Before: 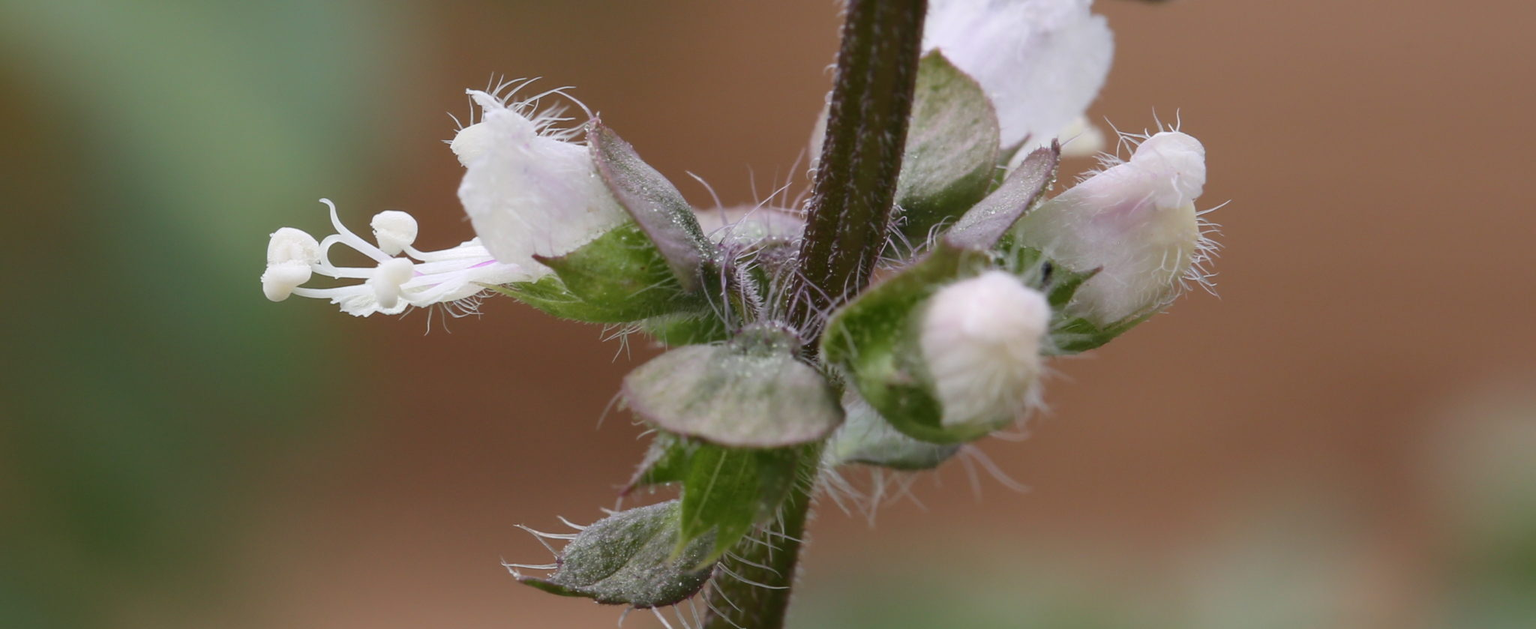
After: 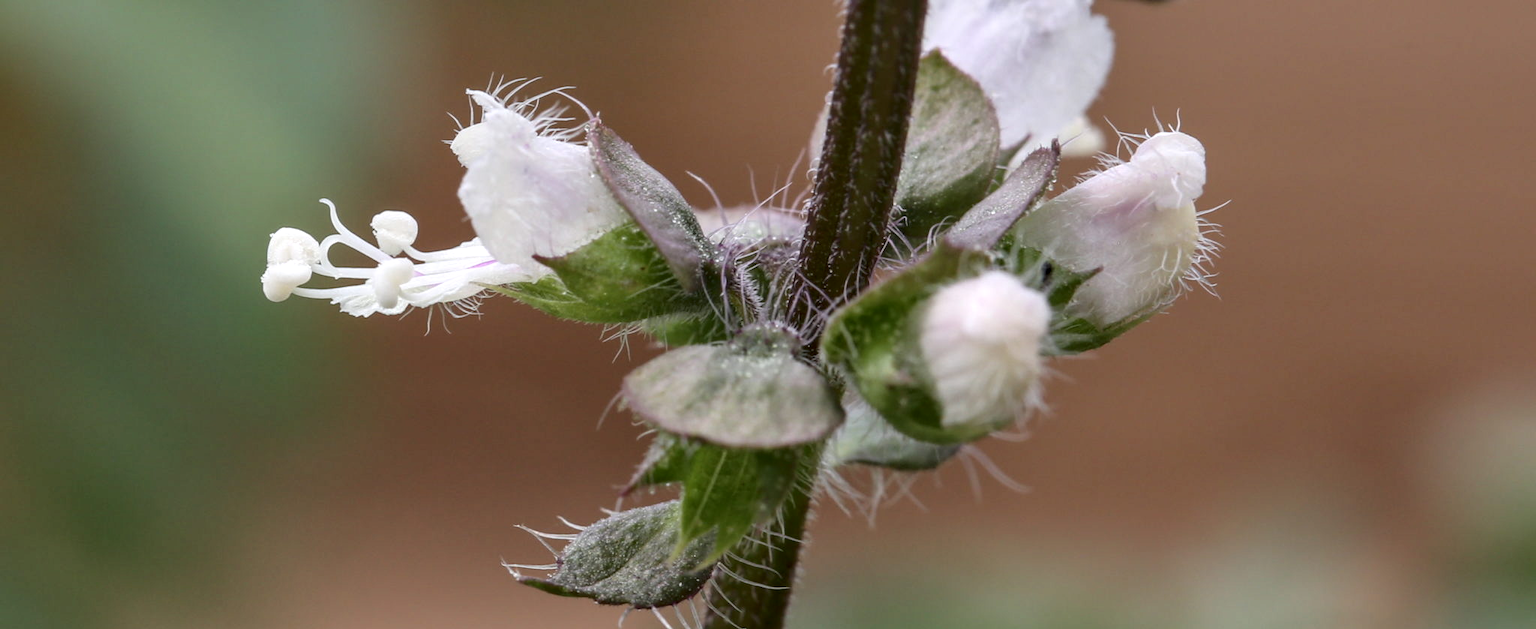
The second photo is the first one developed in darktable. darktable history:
color correction: highlights a* 0.003, highlights b* -0.672
shadows and highlights: soften with gaussian
local contrast: detail 144%
